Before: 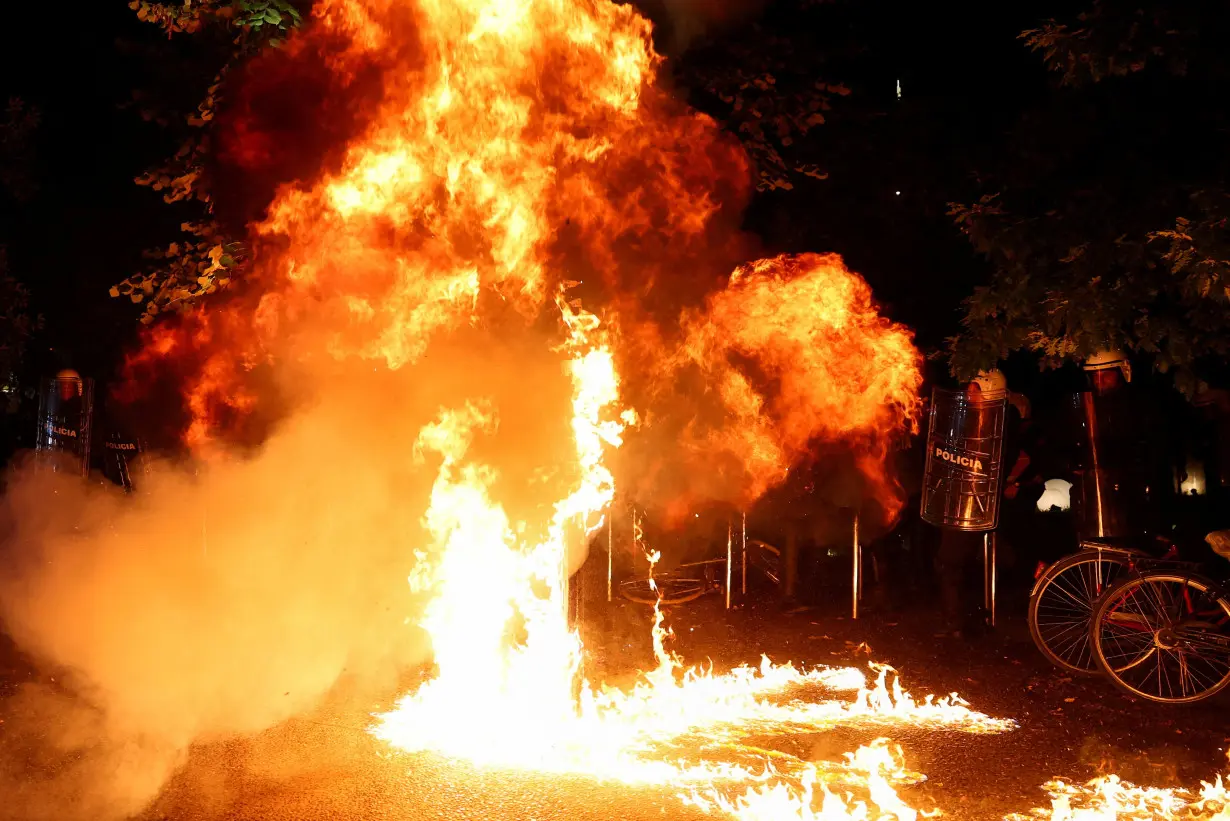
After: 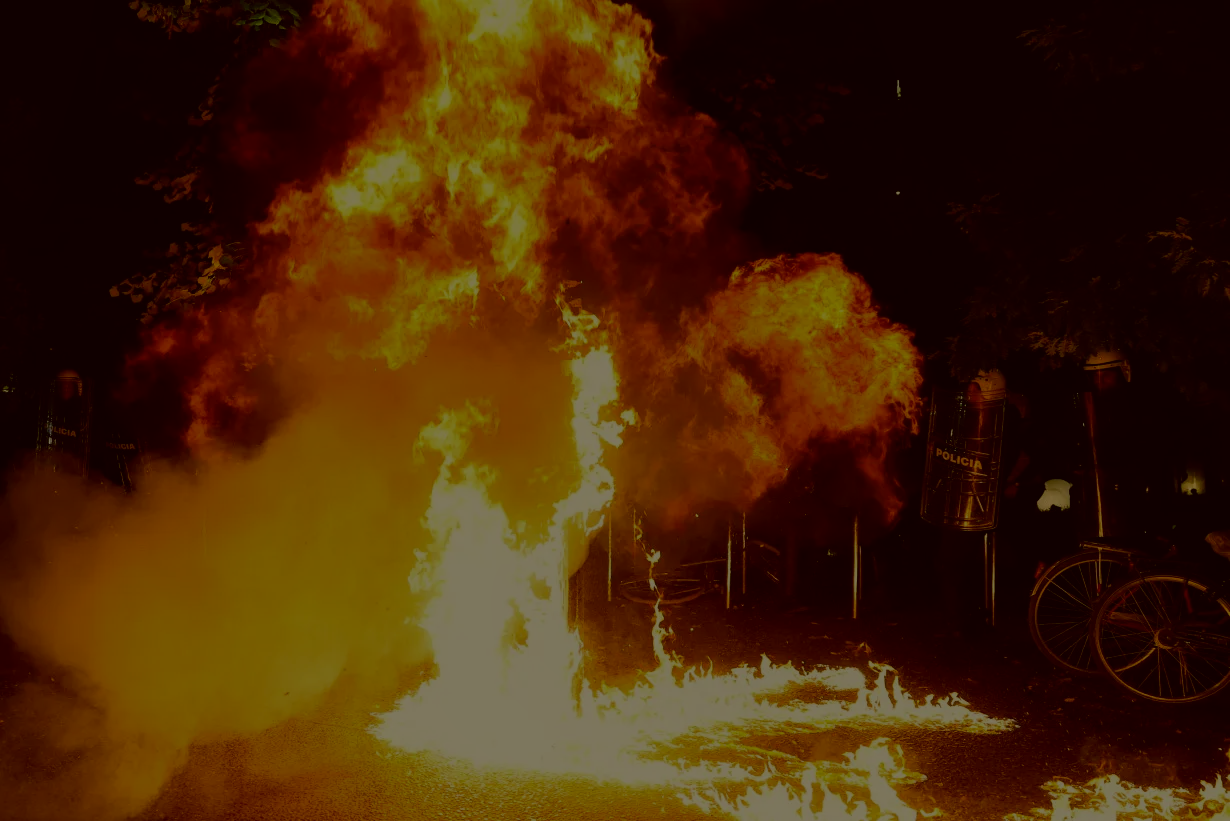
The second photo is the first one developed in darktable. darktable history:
local contrast: highlights 61%, shadows 106%, detail 107%, midtone range 0.529
exposure: exposure -2.446 EV, compensate highlight preservation false
color correction: highlights a* -1.43, highlights b* 10.12, shadows a* 0.395, shadows b* 19.35
